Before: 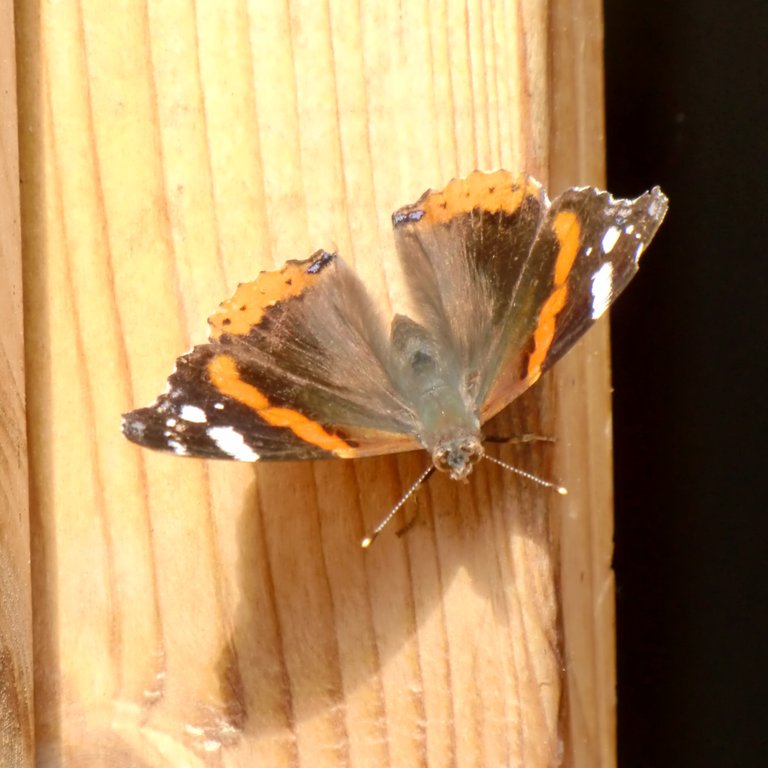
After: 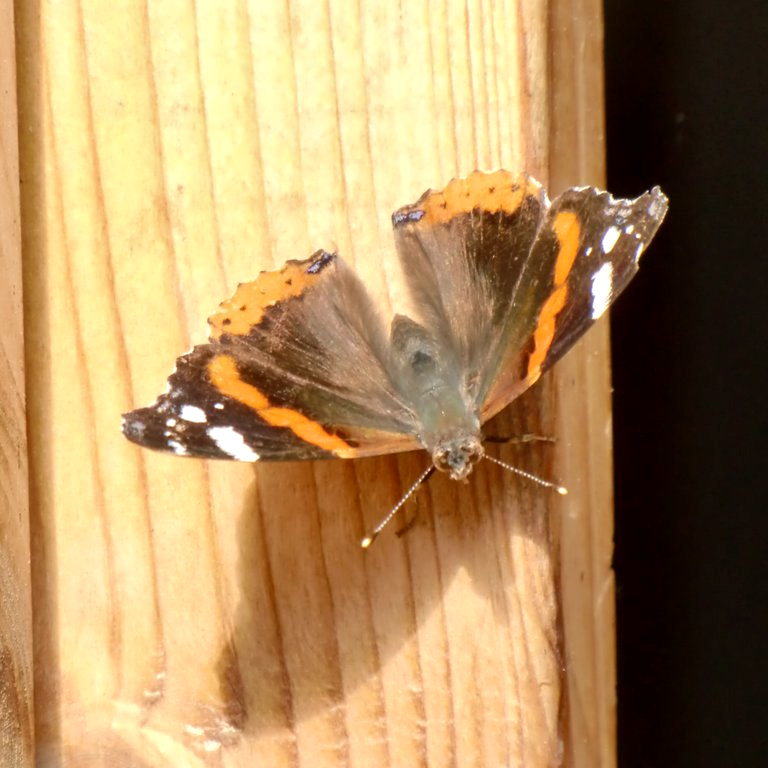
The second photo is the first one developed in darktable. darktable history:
local contrast: mode bilateral grid, contrast 20, coarseness 50, detail 129%, midtone range 0.2
